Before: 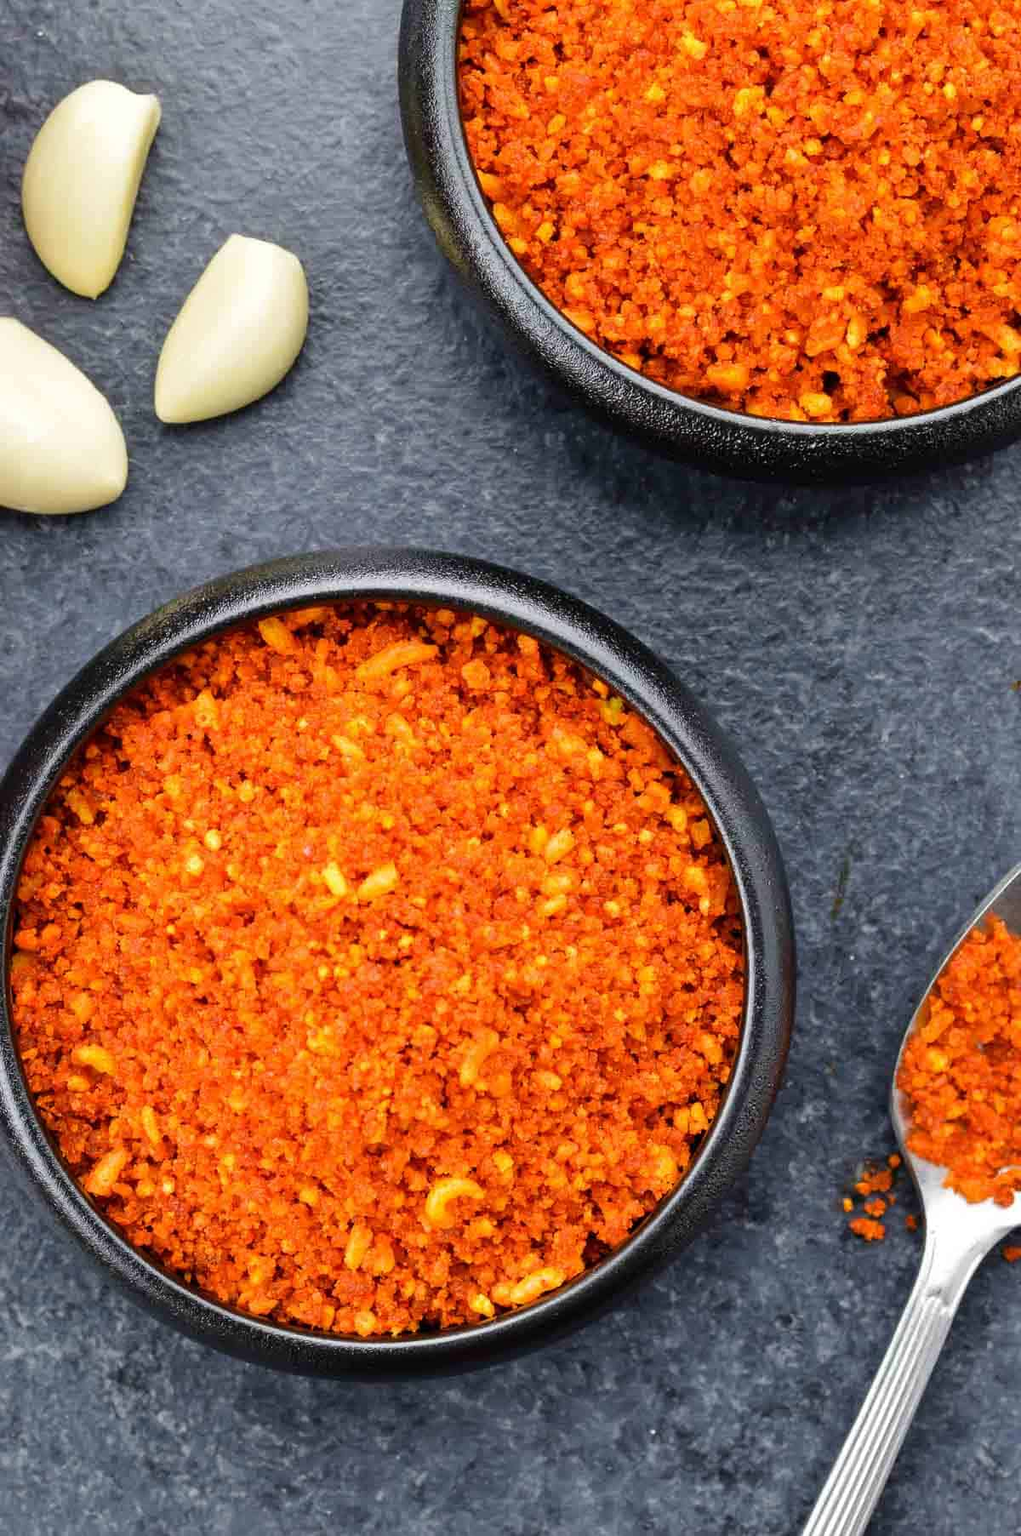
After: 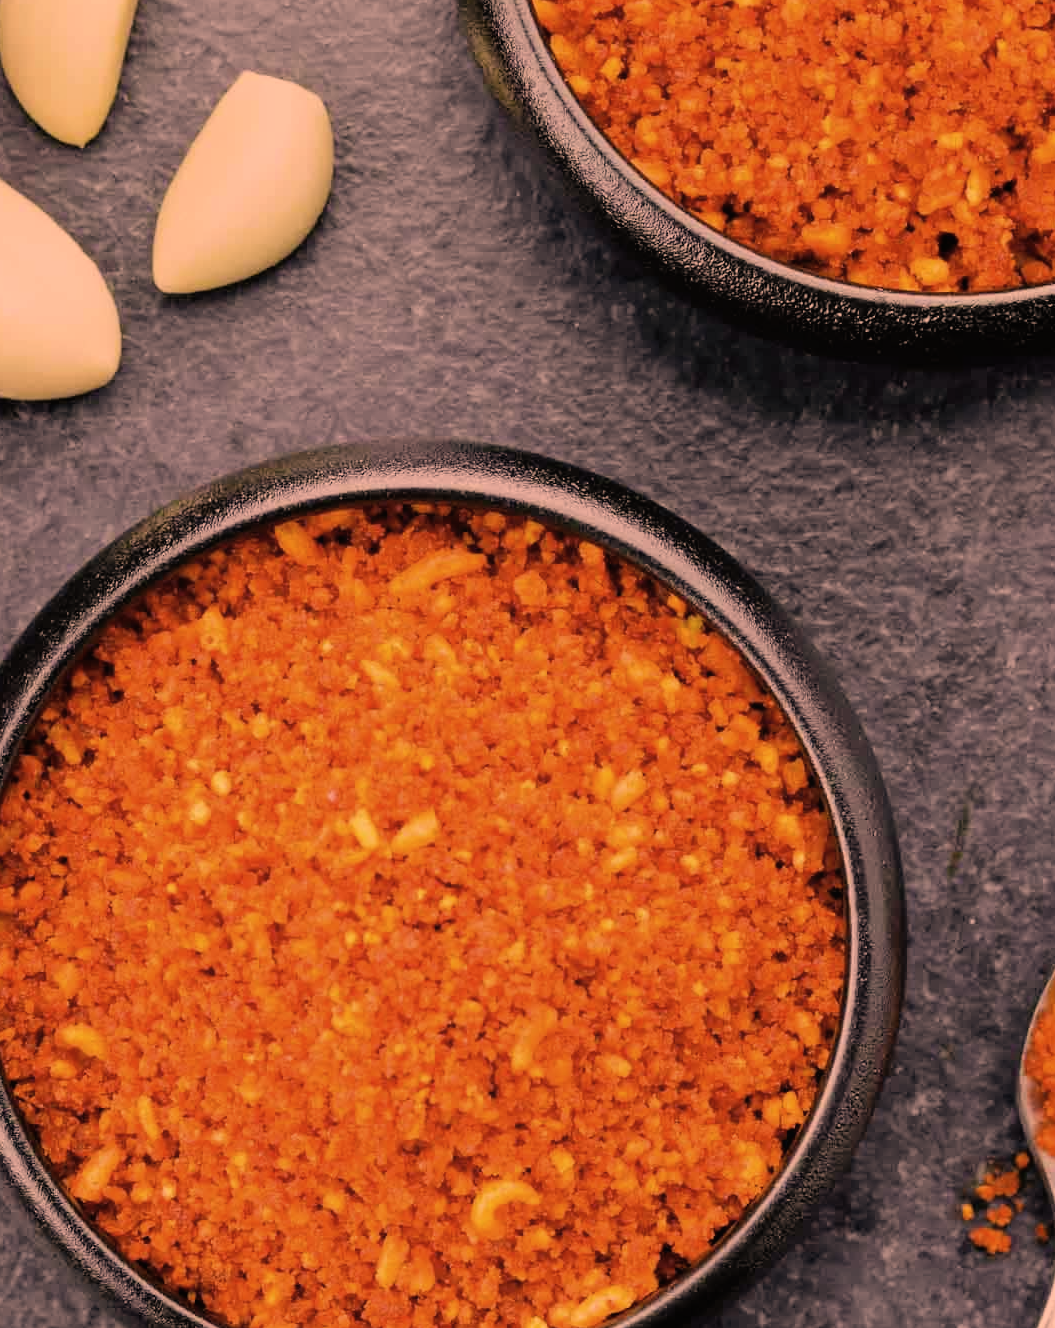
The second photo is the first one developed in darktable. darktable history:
filmic rgb: black relative exposure -8.42 EV, white relative exposure 4.68 EV, hardness 3.82, color science v6 (2022)
crop and rotate: left 2.425%, top 11.305%, right 9.6%, bottom 15.08%
local contrast: mode bilateral grid, contrast 100, coarseness 100, detail 91%, midtone range 0.2
color correction: highlights a* 40, highlights b* 40, saturation 0.69
